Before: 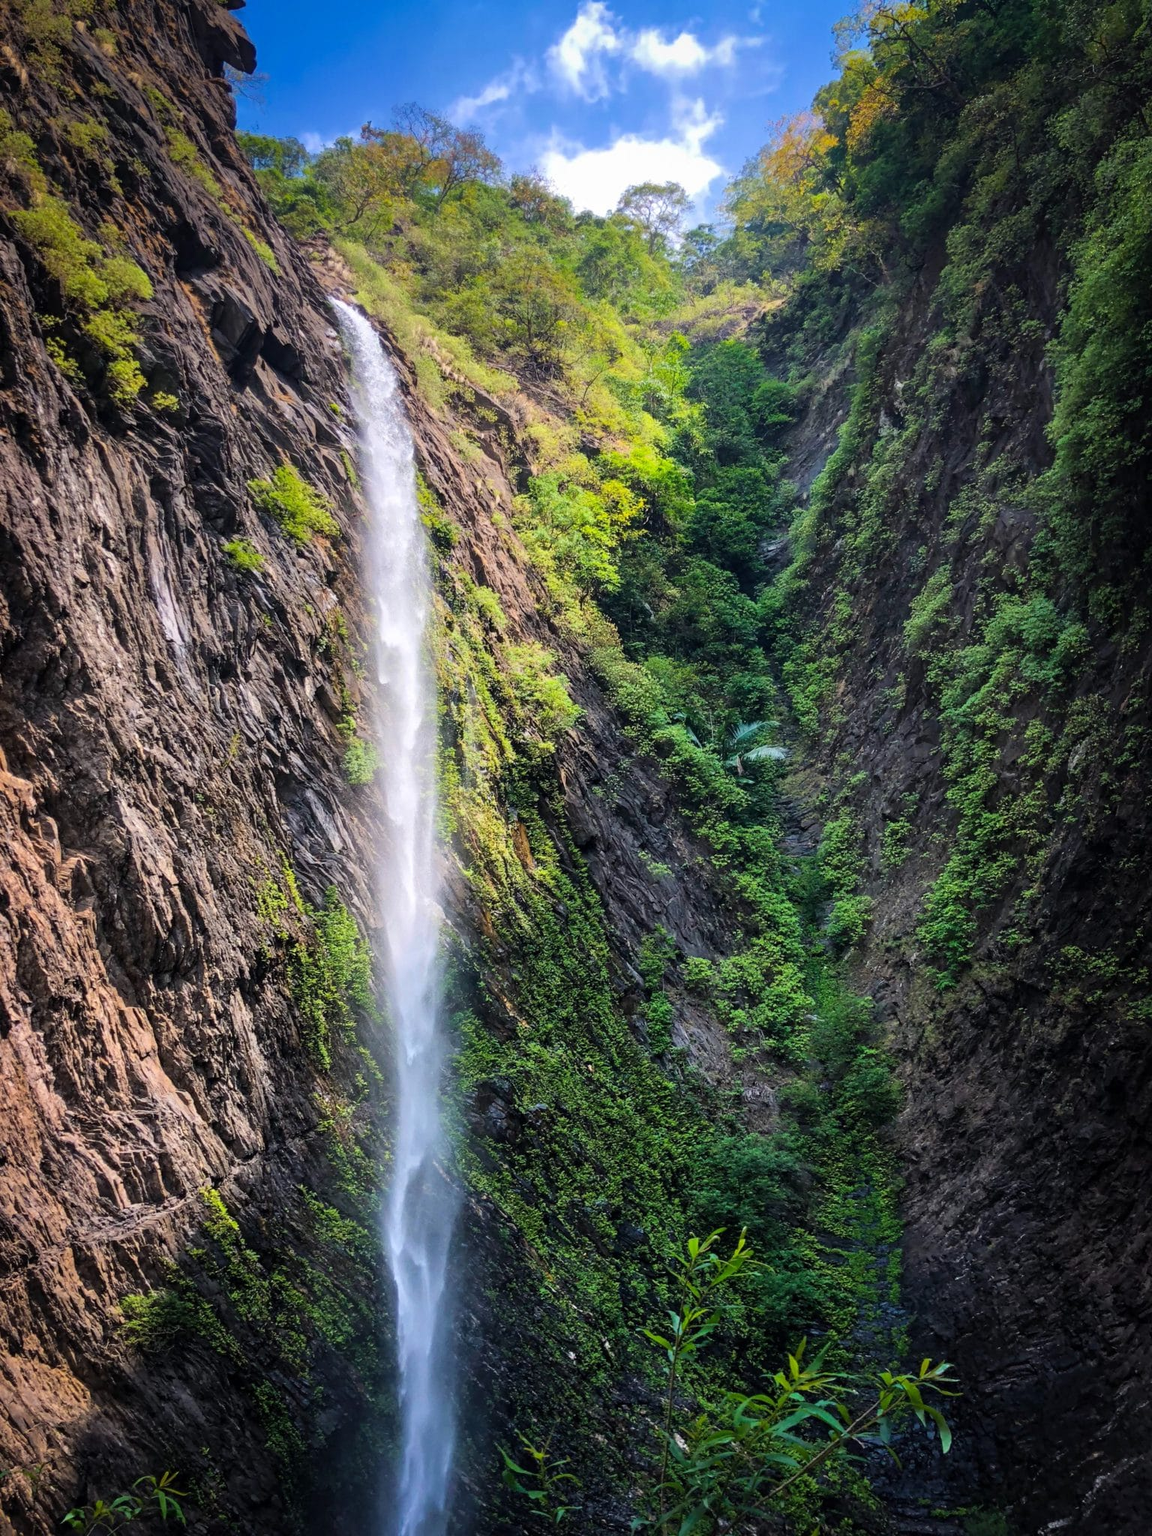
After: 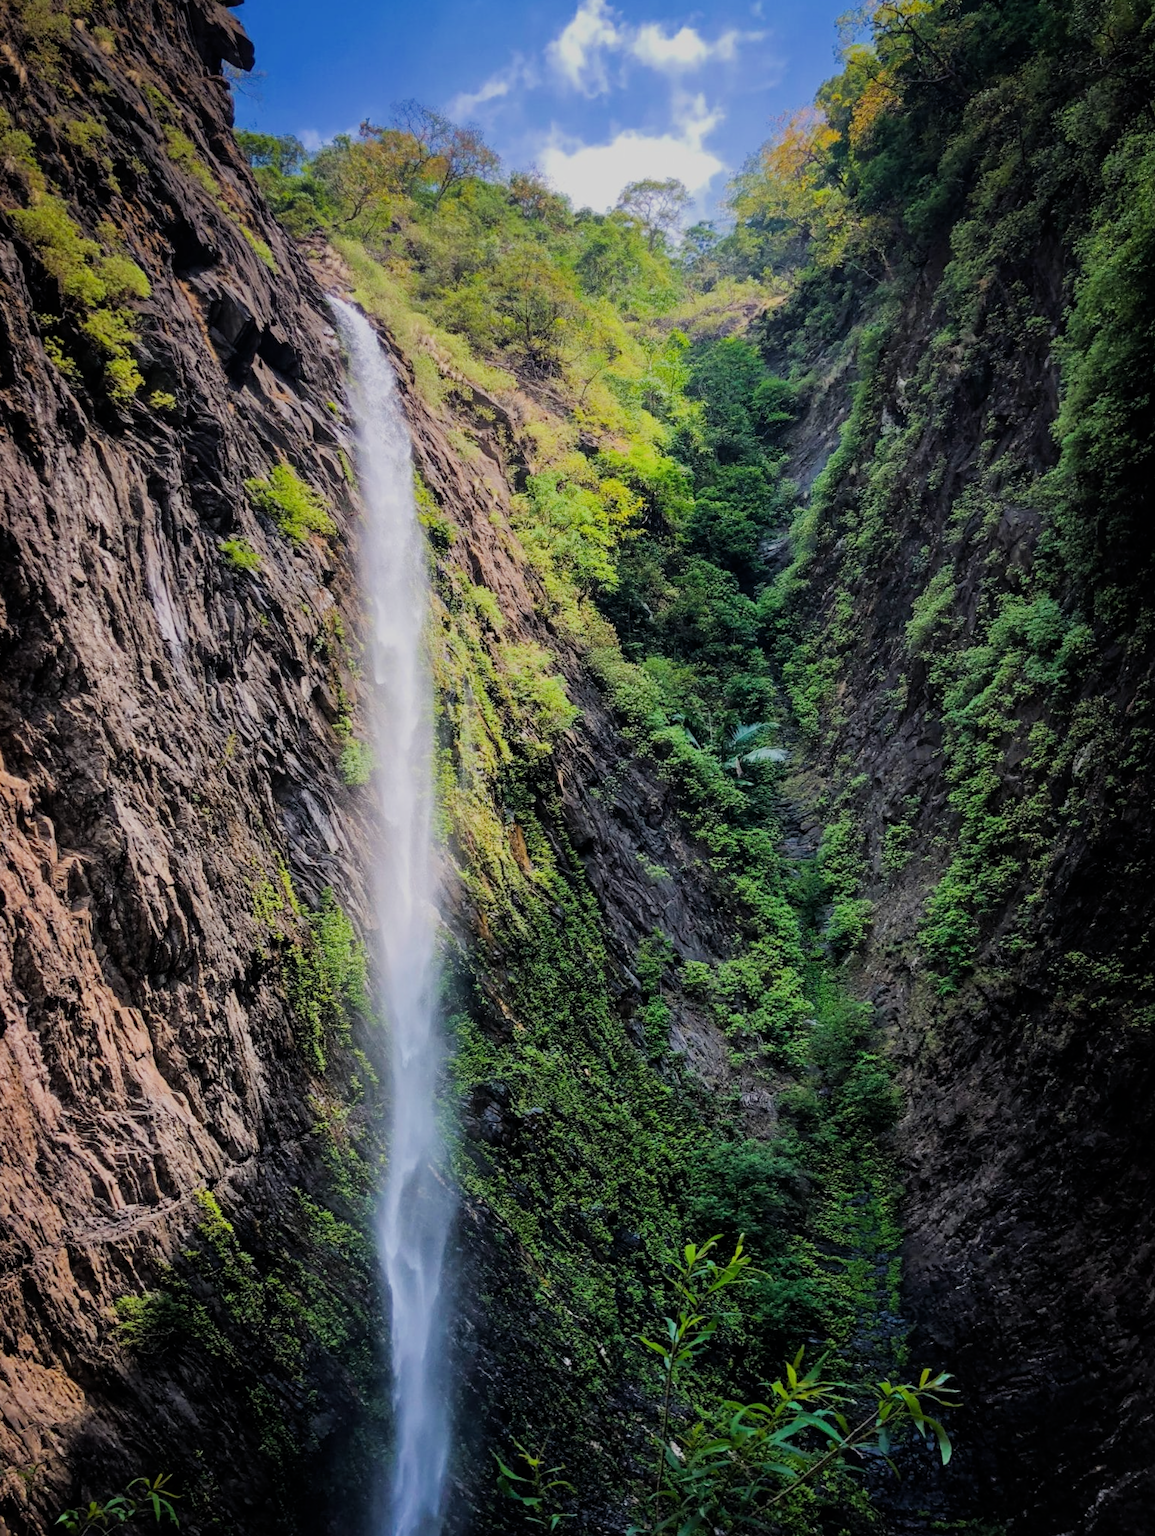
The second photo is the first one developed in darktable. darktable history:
rotate and perspective: rotation 0.192°, lens shift (horizontal) -0.015, crop left 0.005, crop right 0.996, crop top 0.006, crop bottom 0.99
filmic rgb: black relative exposure -7.65 EV, white relative exposure 4.56 EV, hardness 3.61
